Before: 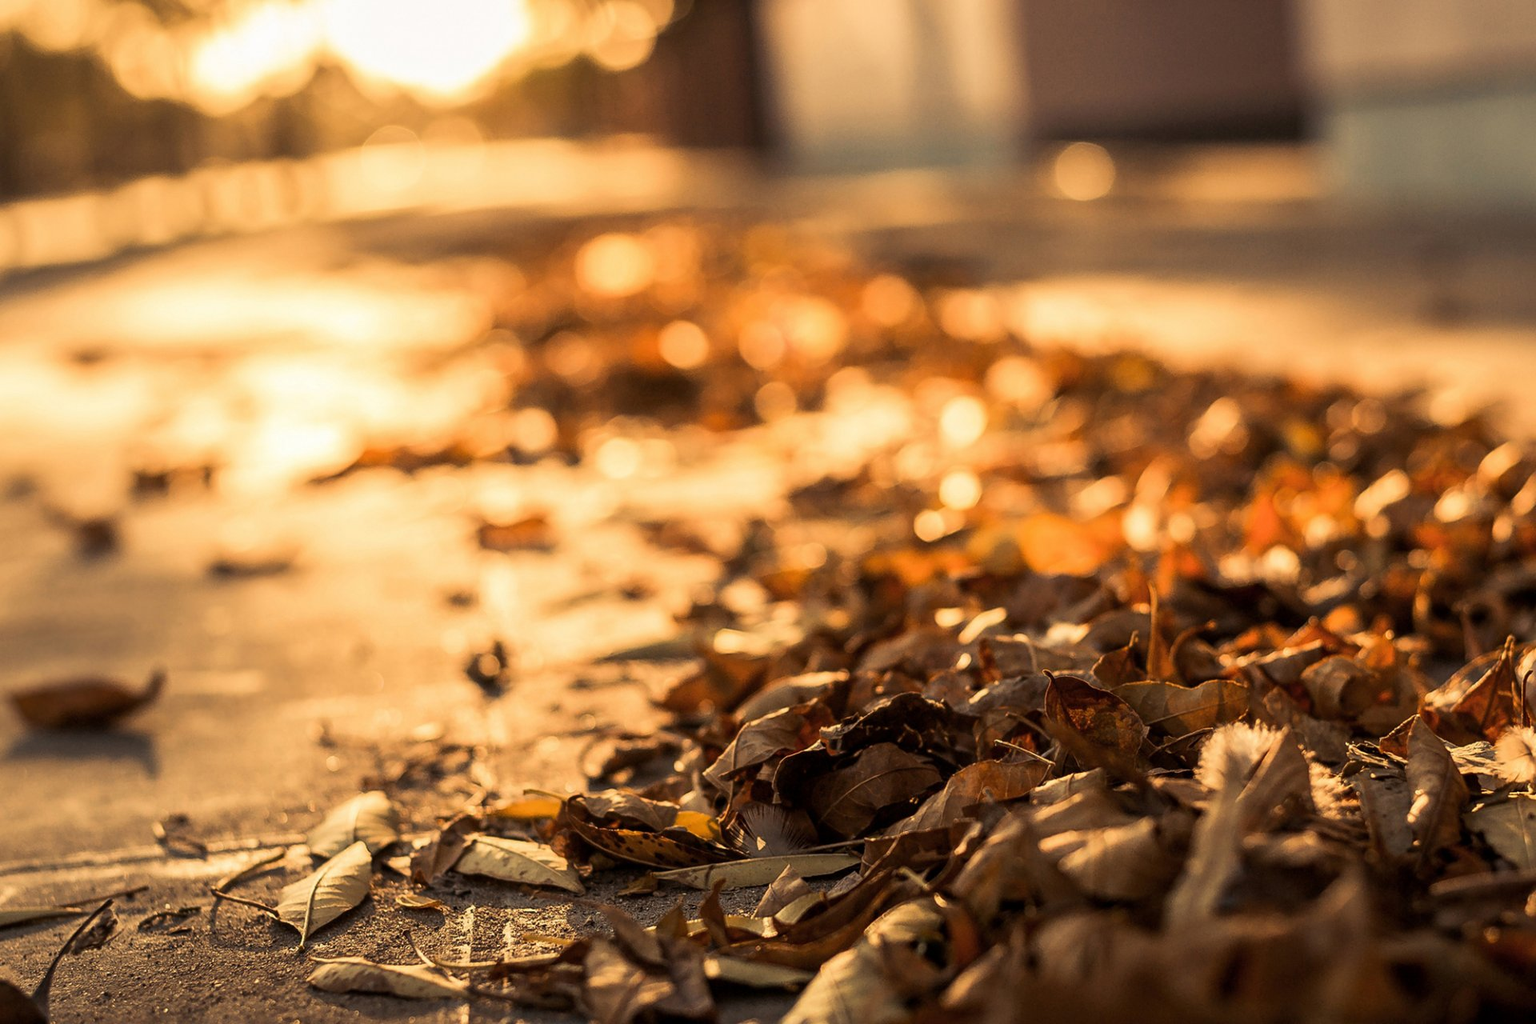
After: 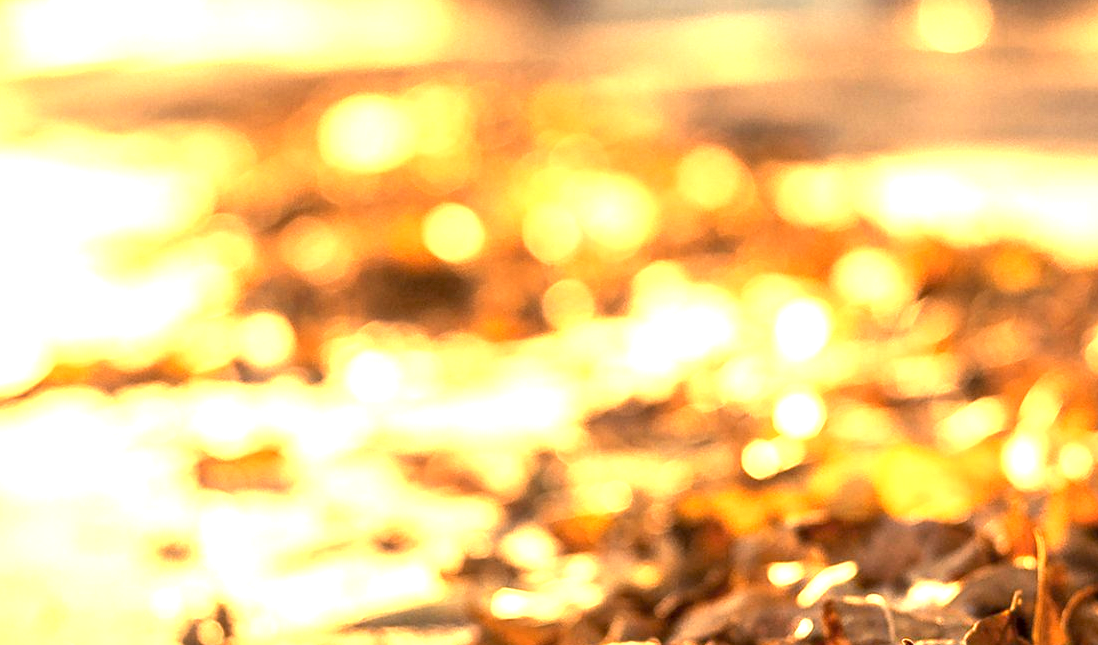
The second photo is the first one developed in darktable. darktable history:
exposure: black level correction 0.001, exposure 1.646 EV, compensate exposure bias true, compensate highlight preservation false
crop: left 20.932%, top 15.471%, right 21.848%, bottom 34.081%
